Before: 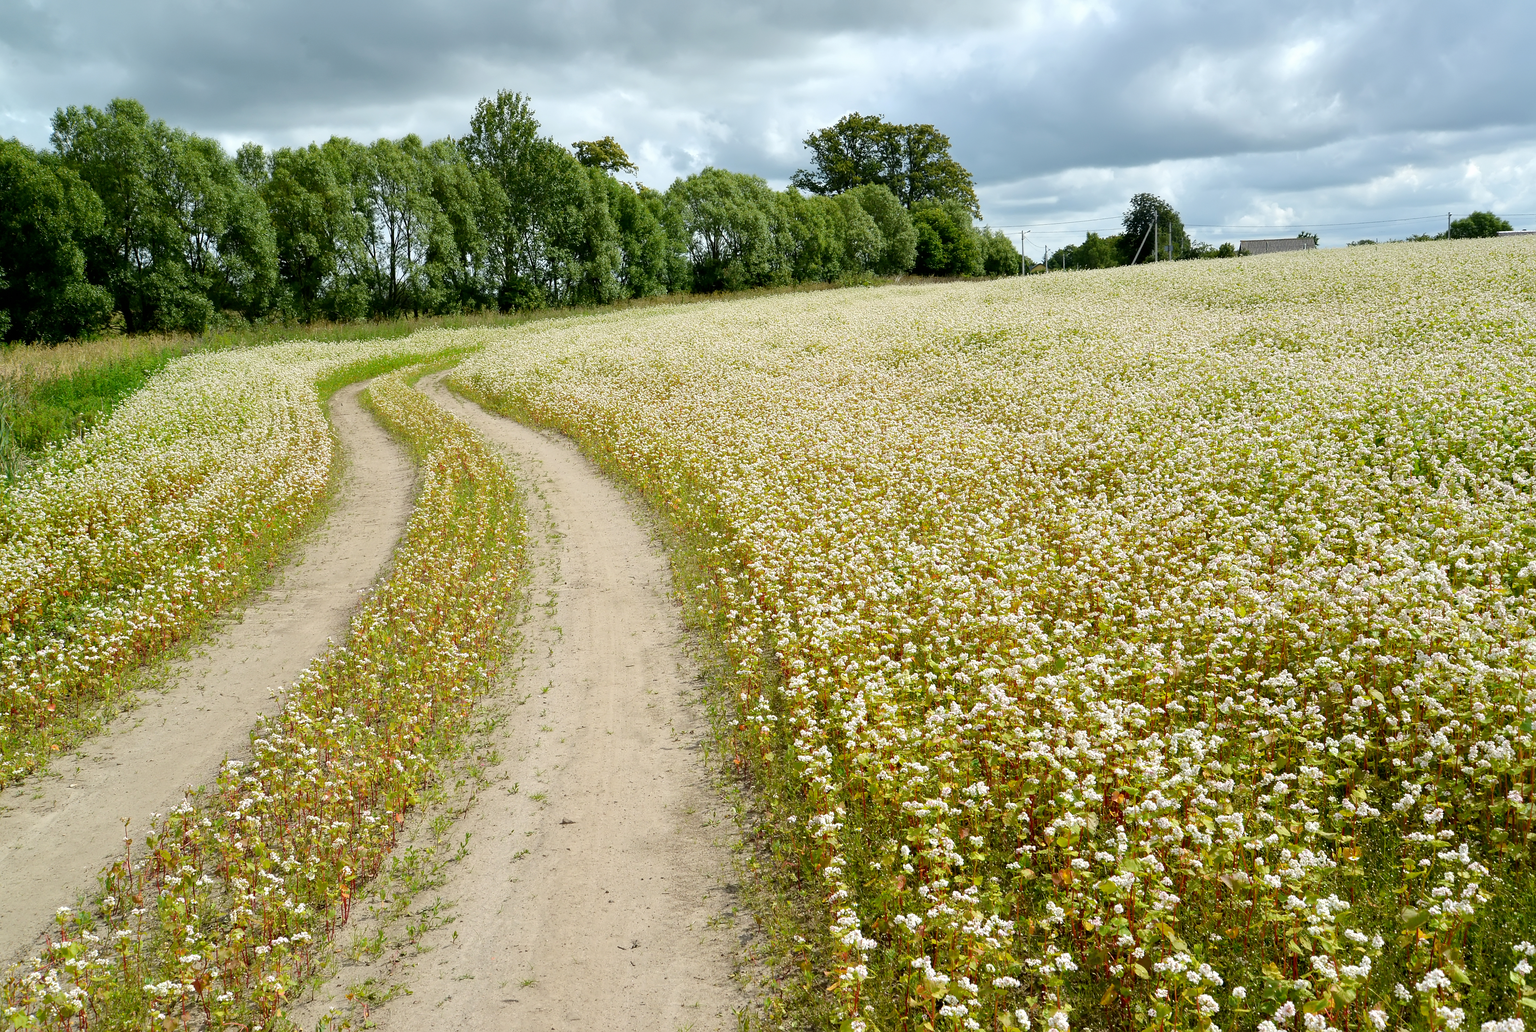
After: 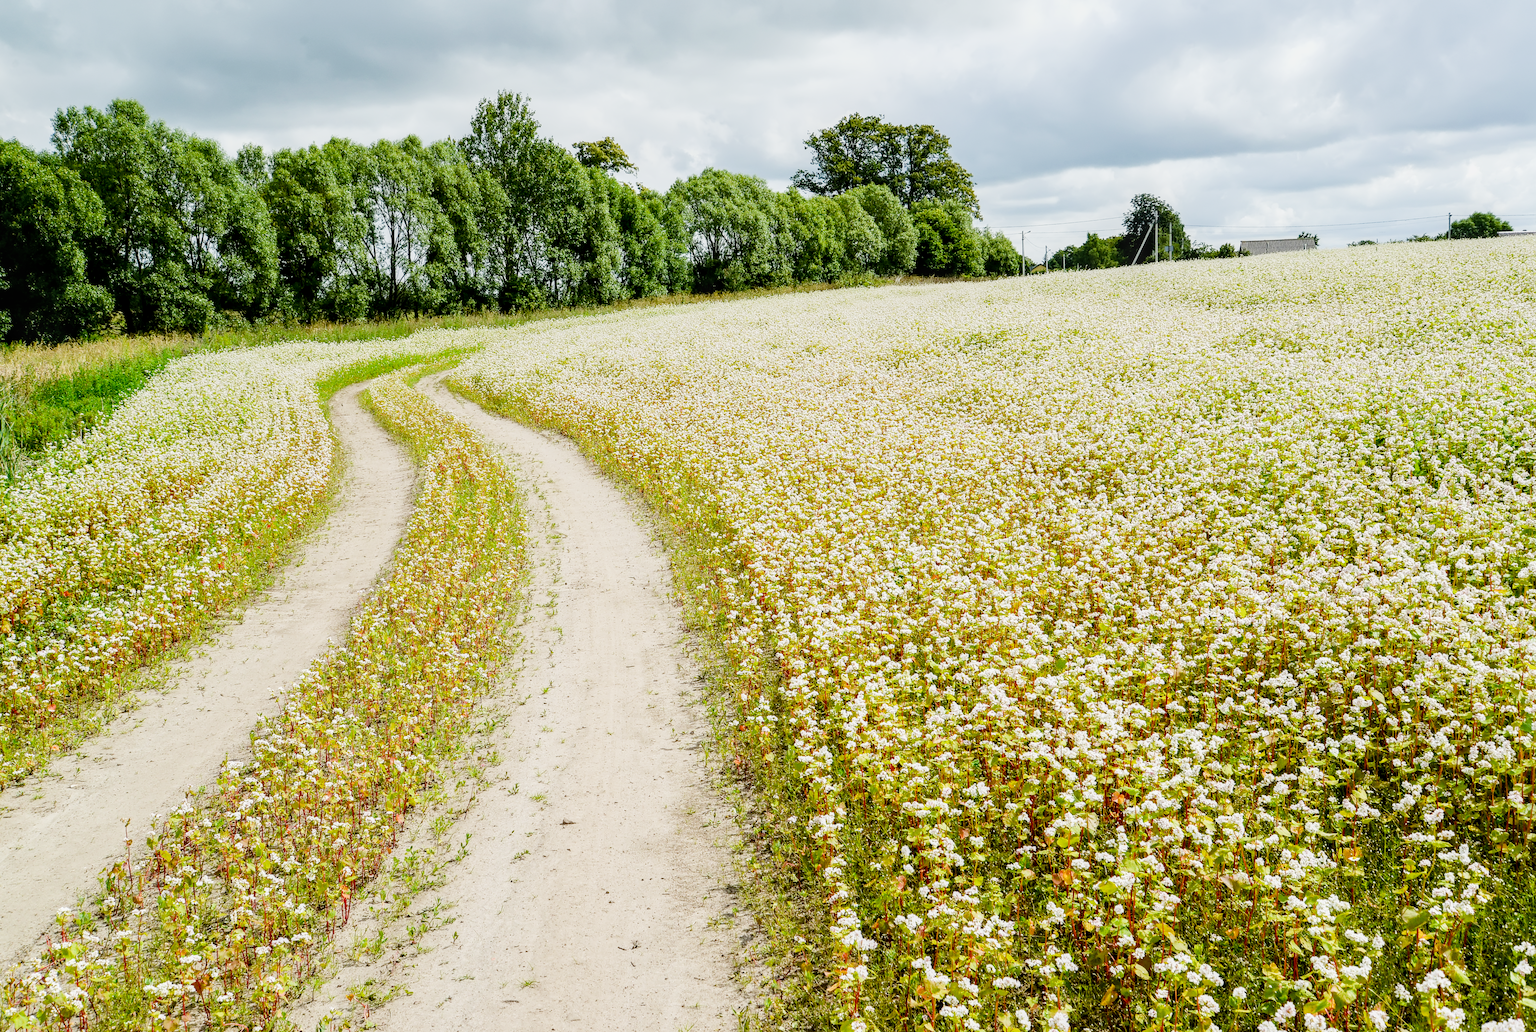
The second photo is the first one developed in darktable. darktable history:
exposure: black level correction 0, exposure 0.7 EV, compensate exposure bias true, compensate highlight preservation false
local contrast: detail 130%
sigmoid: on, module defaults
